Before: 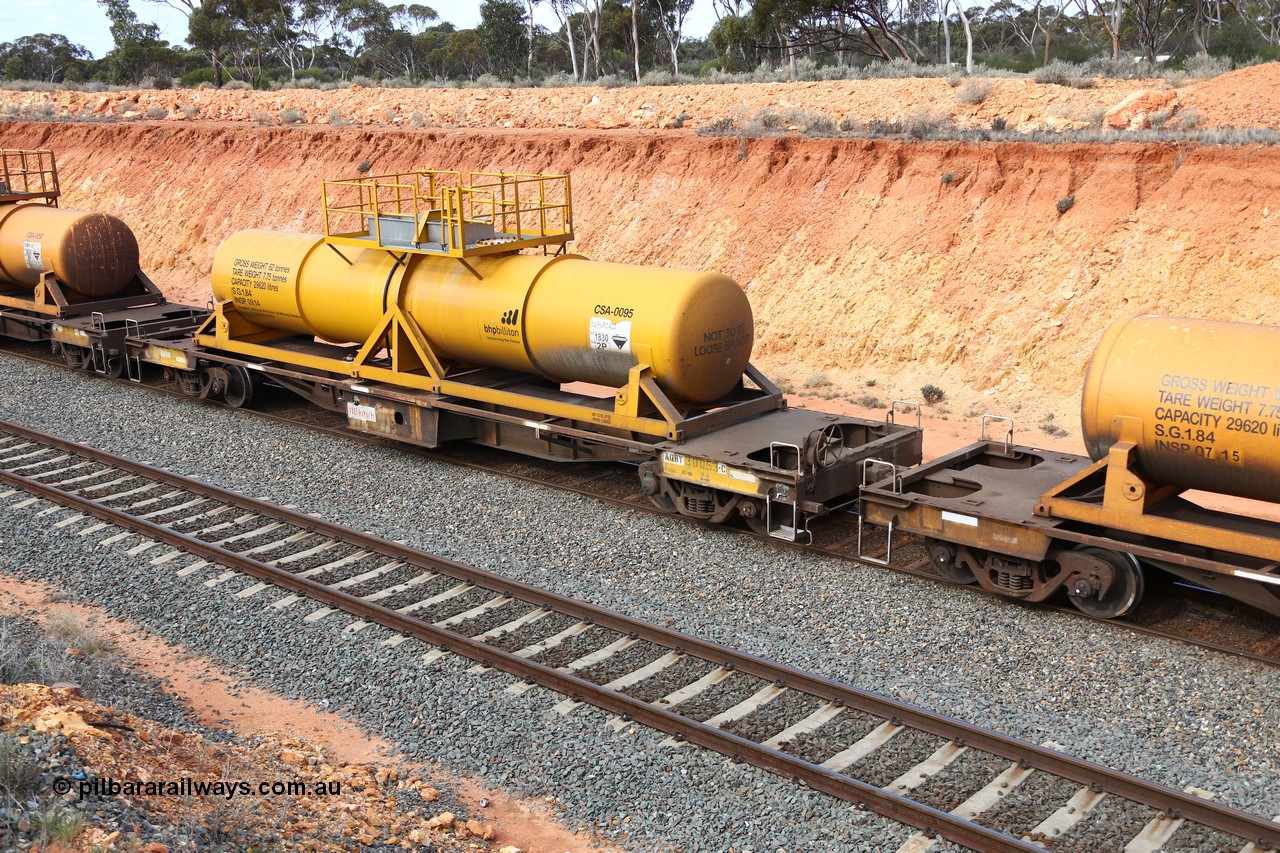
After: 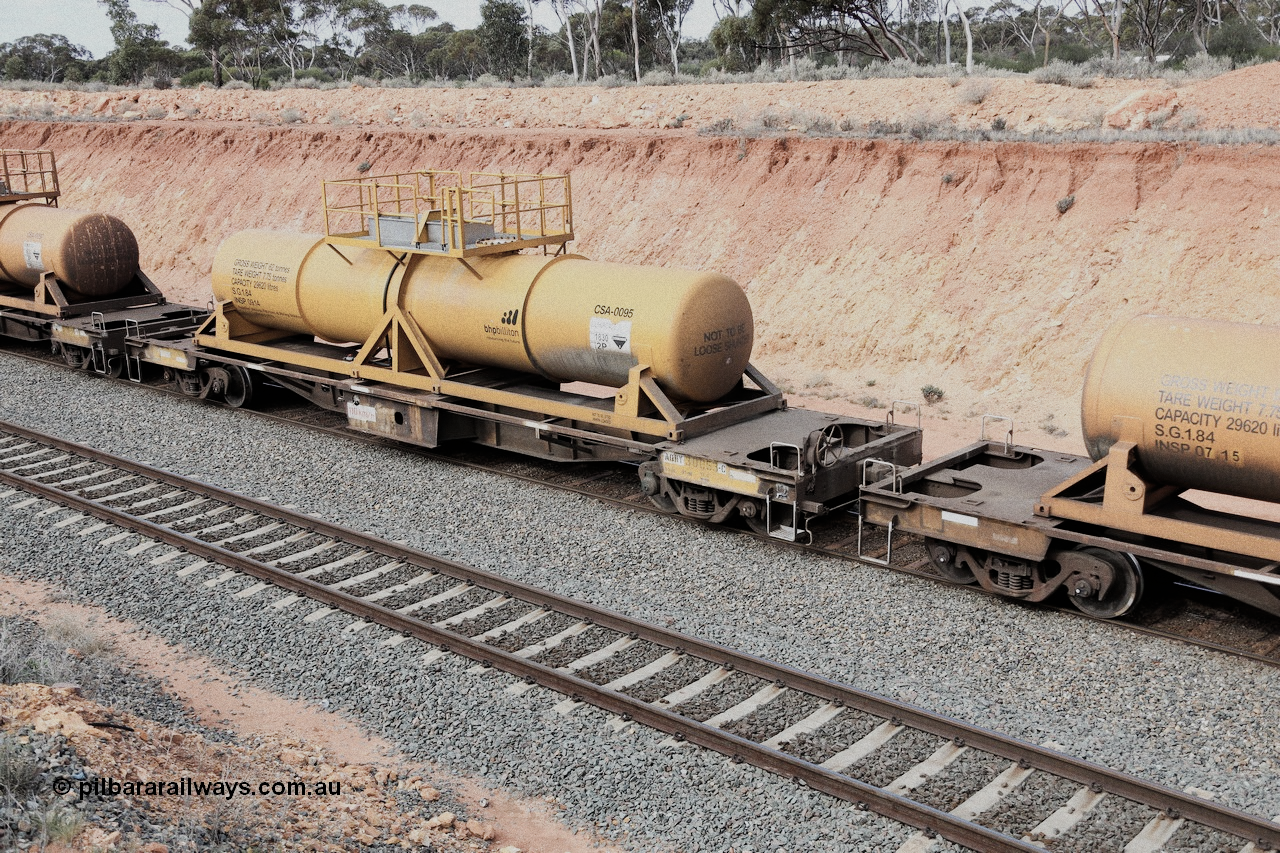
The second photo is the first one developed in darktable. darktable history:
exposure: black level correction 0, exposure 0.7 EV, compensate exposure bias true, compensate highlight preservation false
filmic rgb: black relative exposure -6.82 EV, white relative exposure 5.89 EV, hardness 2.71
color correction: saturation 0.57
grain: on, module defaults
